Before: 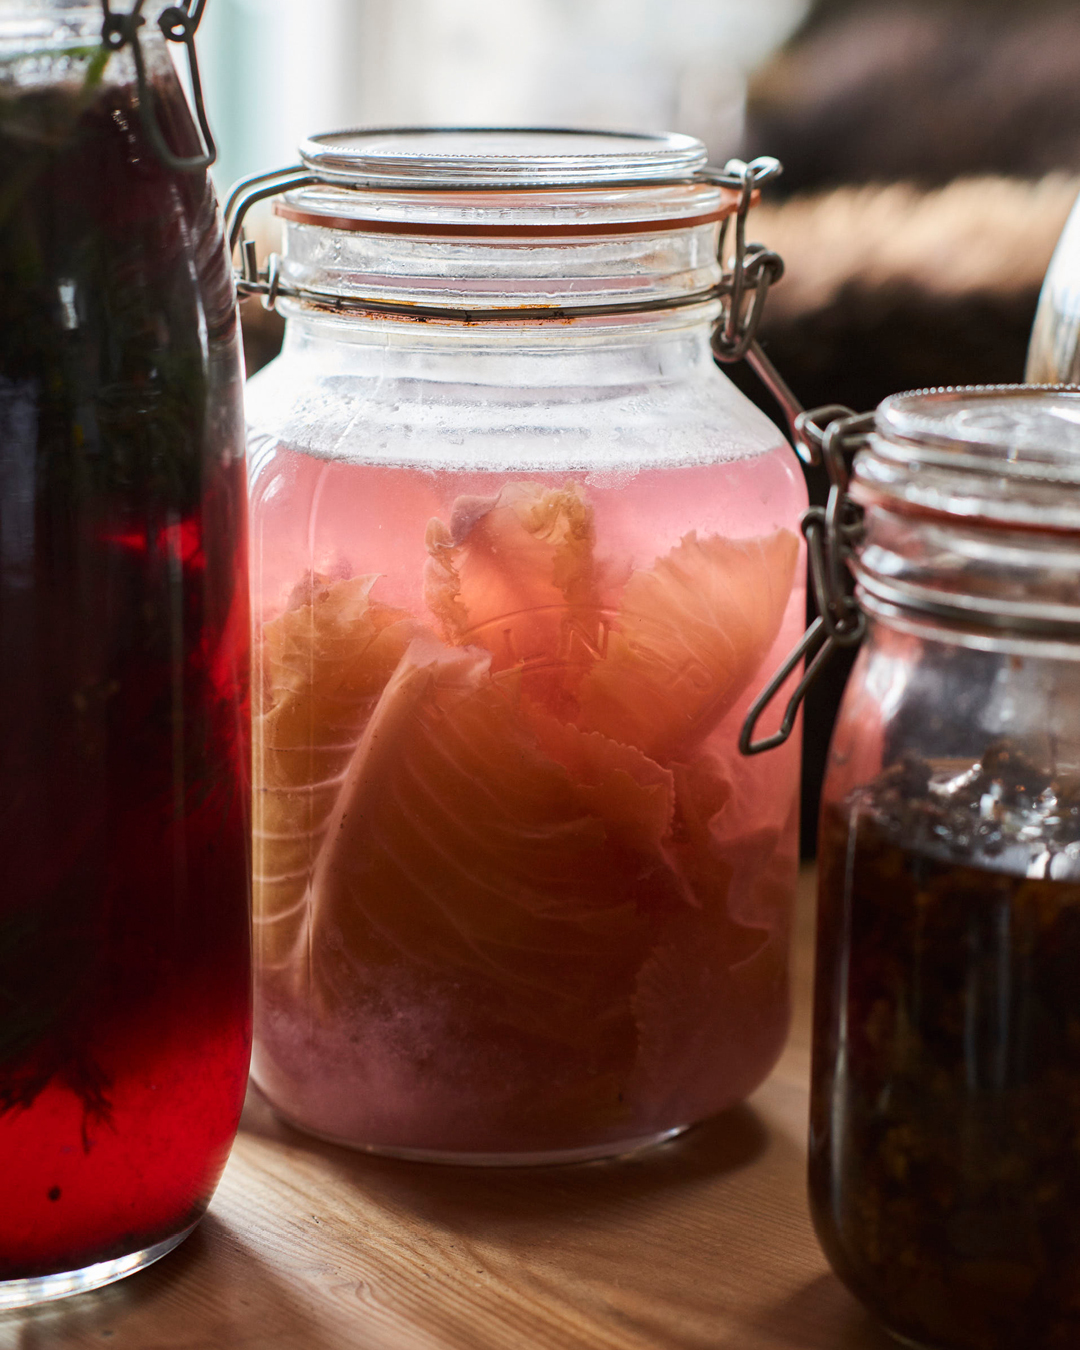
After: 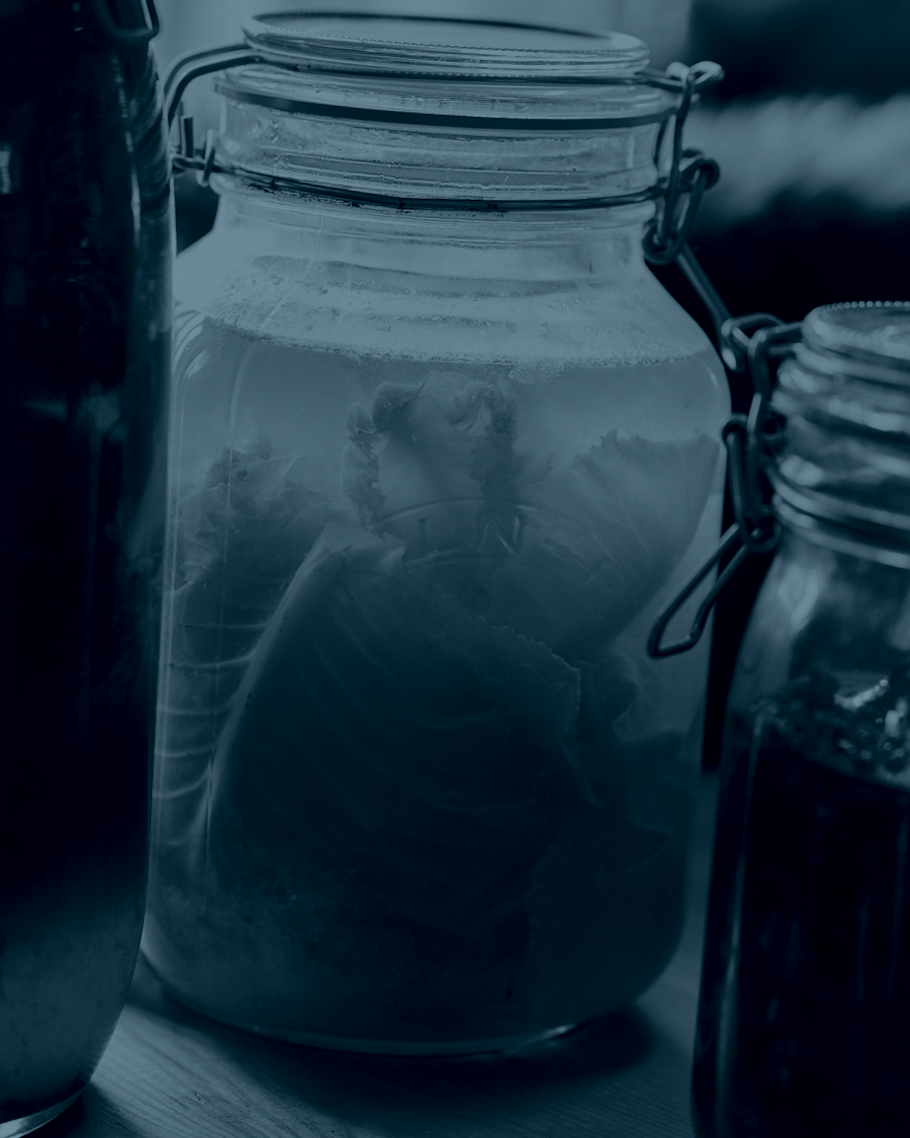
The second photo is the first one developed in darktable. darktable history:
crop and rotate: angle -3.27°, left 5.211%, top 5.211%, right 4.607%, bottom 4.607%
contrast brightness saturation: contrast 0.04, saturation 0.16
colorize: hue 194.4°, saturation 29%, source mix 61.75%, lightness 3.98%, version 1
white balance: red 1.066, blue 1.119
